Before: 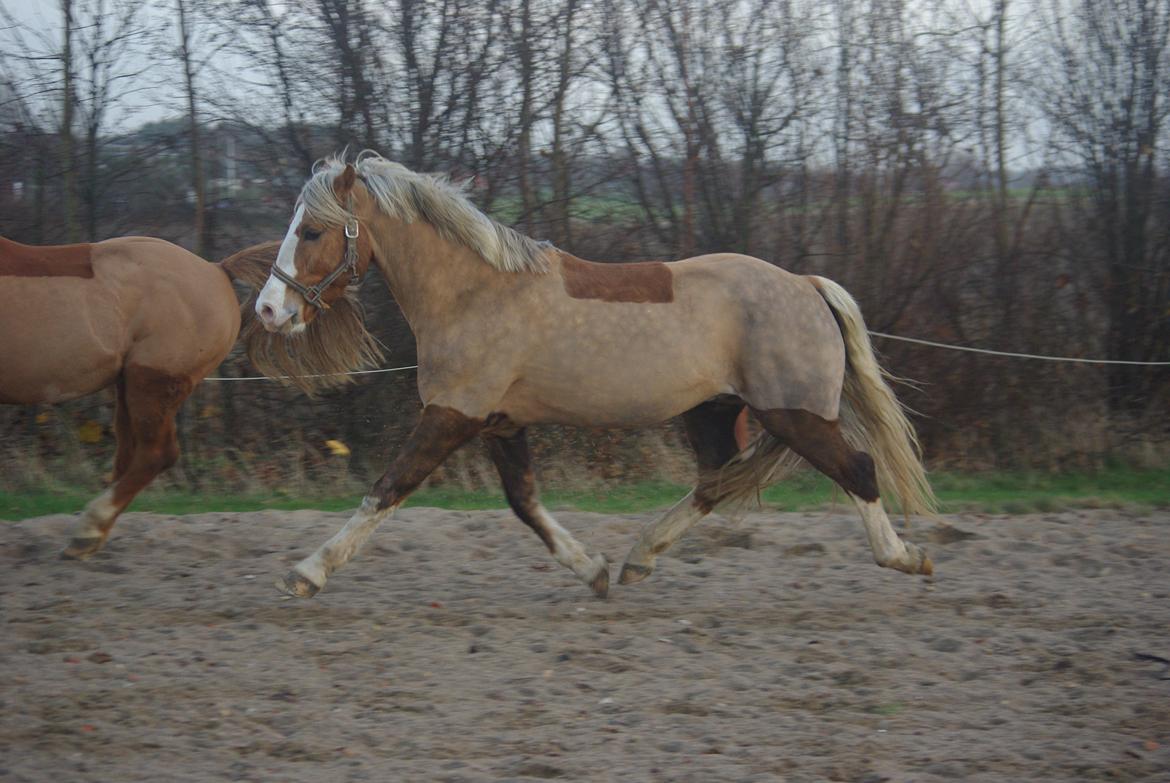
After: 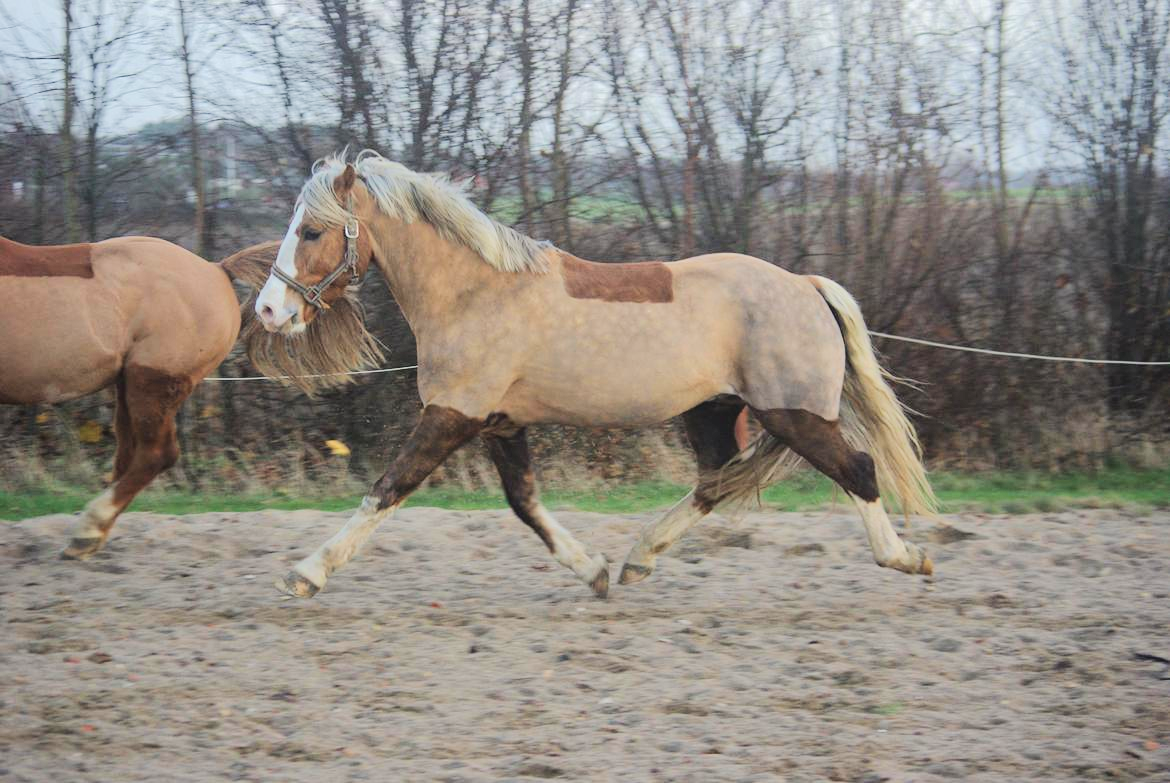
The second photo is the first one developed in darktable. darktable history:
shadows and highlights: shadows 32.3, highlights -33.15, soften with gaussian
tone equalizer: -7 EV 0.163 EV, -6 EV 0.613 EV, -5 EV 1.17 EV, -4 EV 1.34 EV, -3 EV 1.17 EV, -2 EV 0.6 EV, -1 EV 0.163 EV, edges refinement/feathering 500, mask exposure compensation -1.57 EV, preserve details no
